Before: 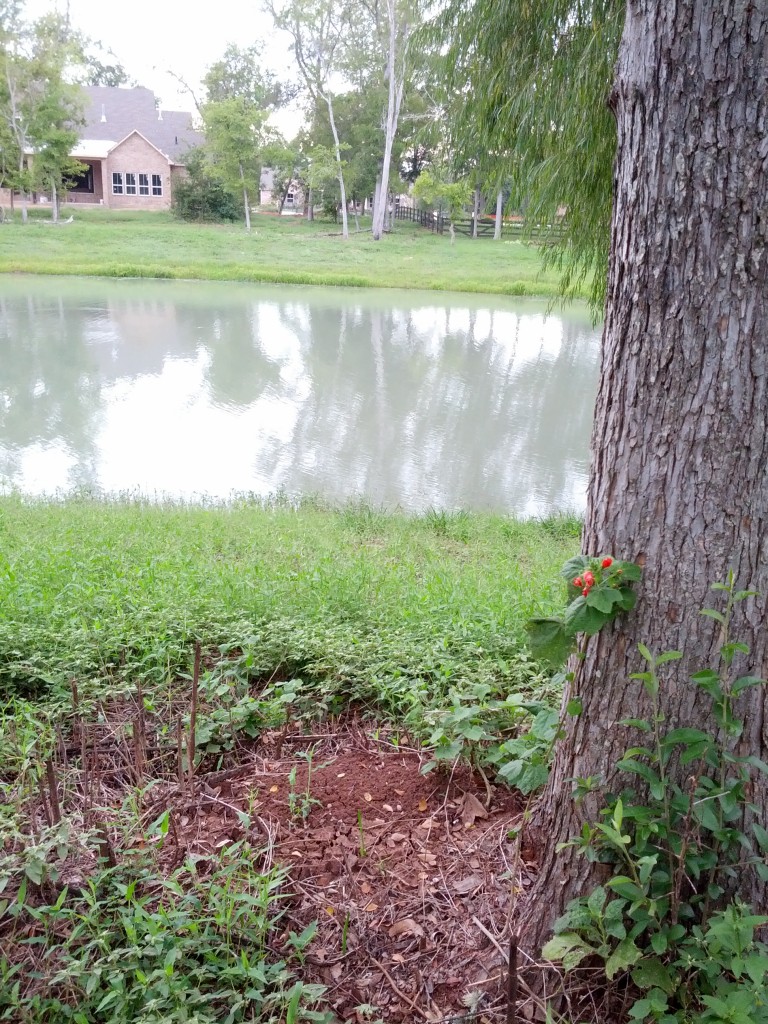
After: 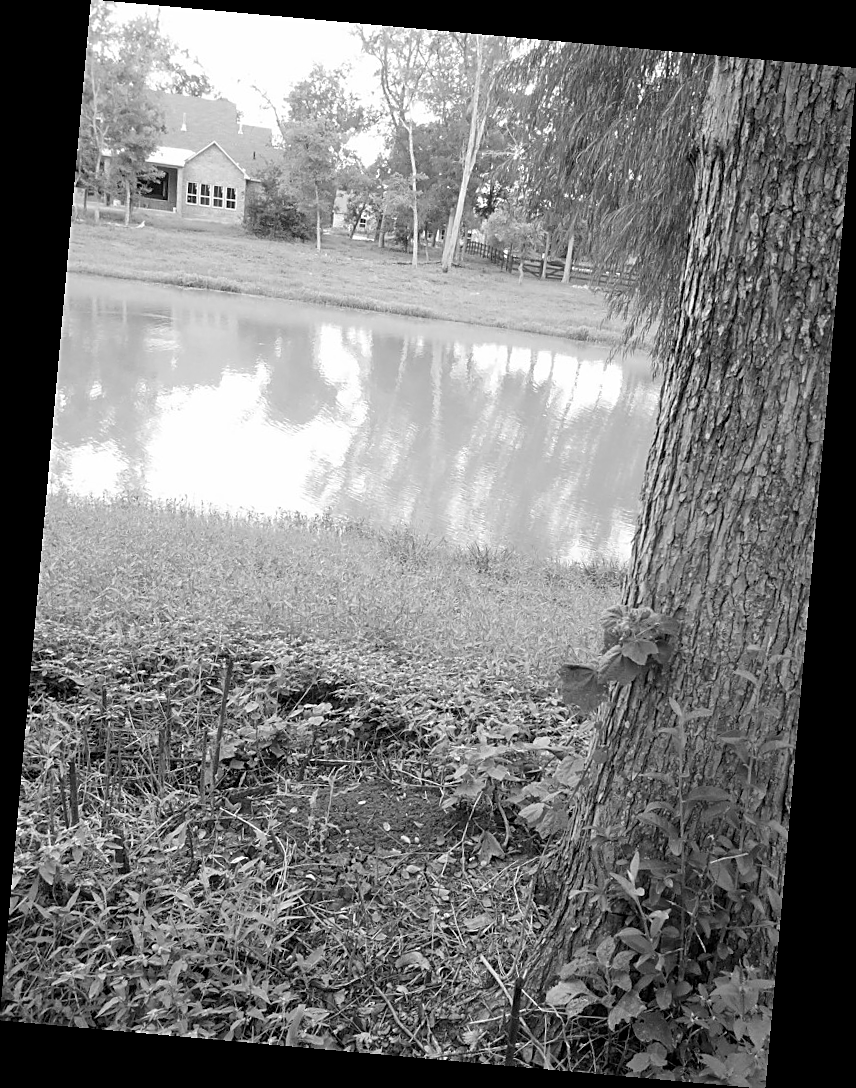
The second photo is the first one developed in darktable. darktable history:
monochrome: on, module defaults
sharpen: on, module defaults
rotate and perspective: rotation 5.12°, automatic cropping off
color correction: saturation 1.11
